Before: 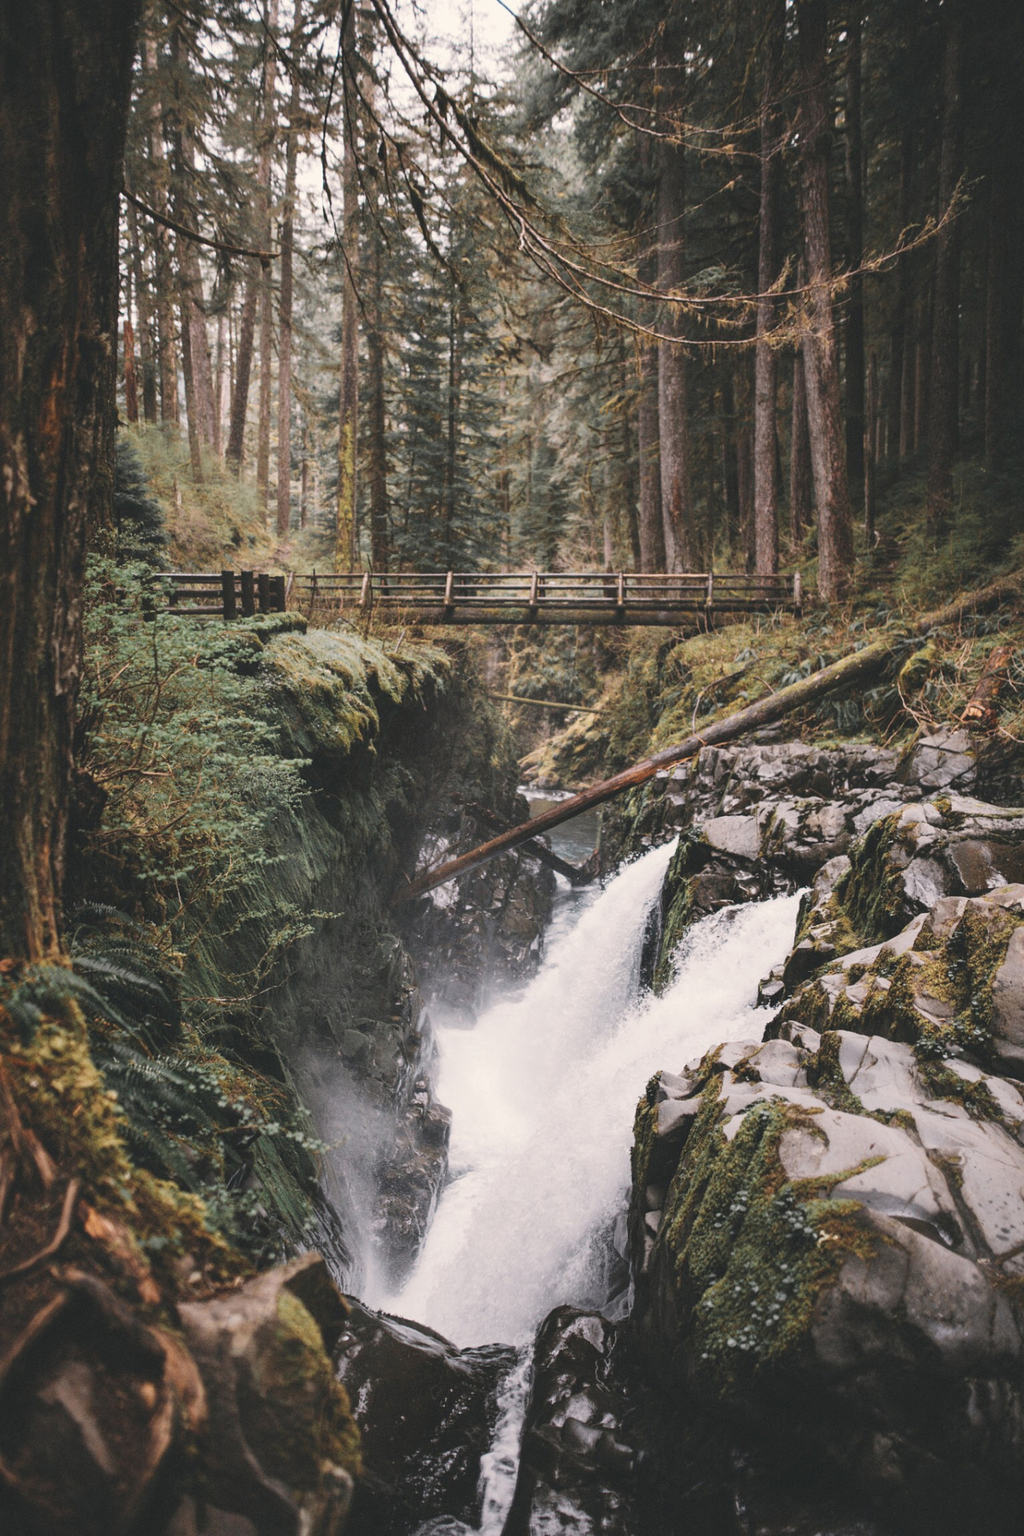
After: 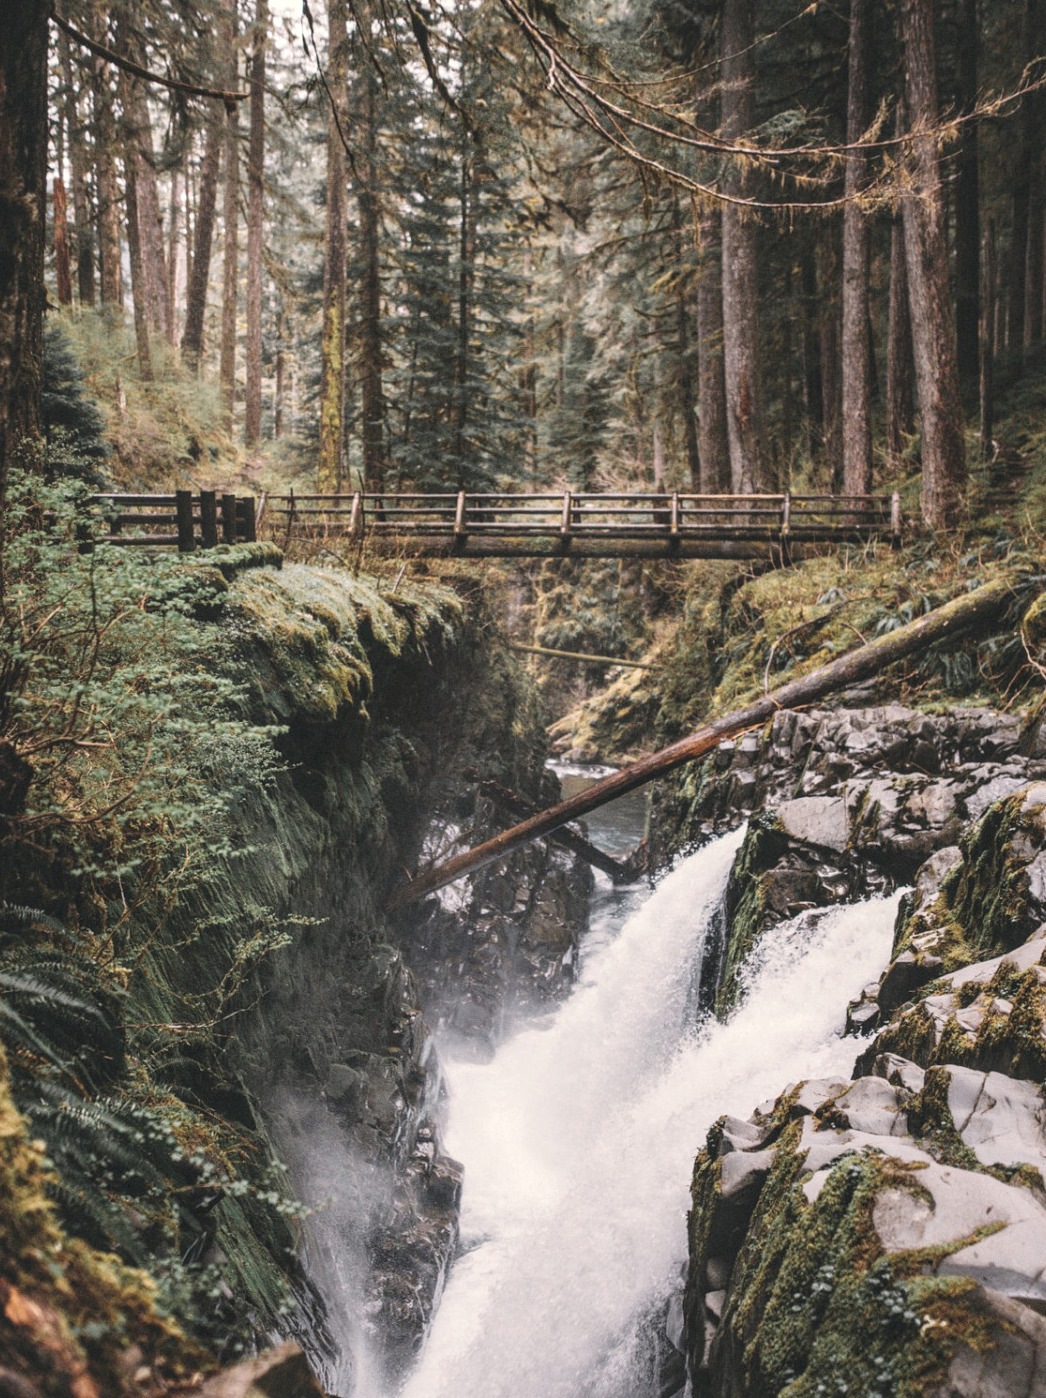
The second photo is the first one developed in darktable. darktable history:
local contrast: detail 130%
crop: left 7.923%, top 11.663%, right 10.286%, bottom 15.476%
